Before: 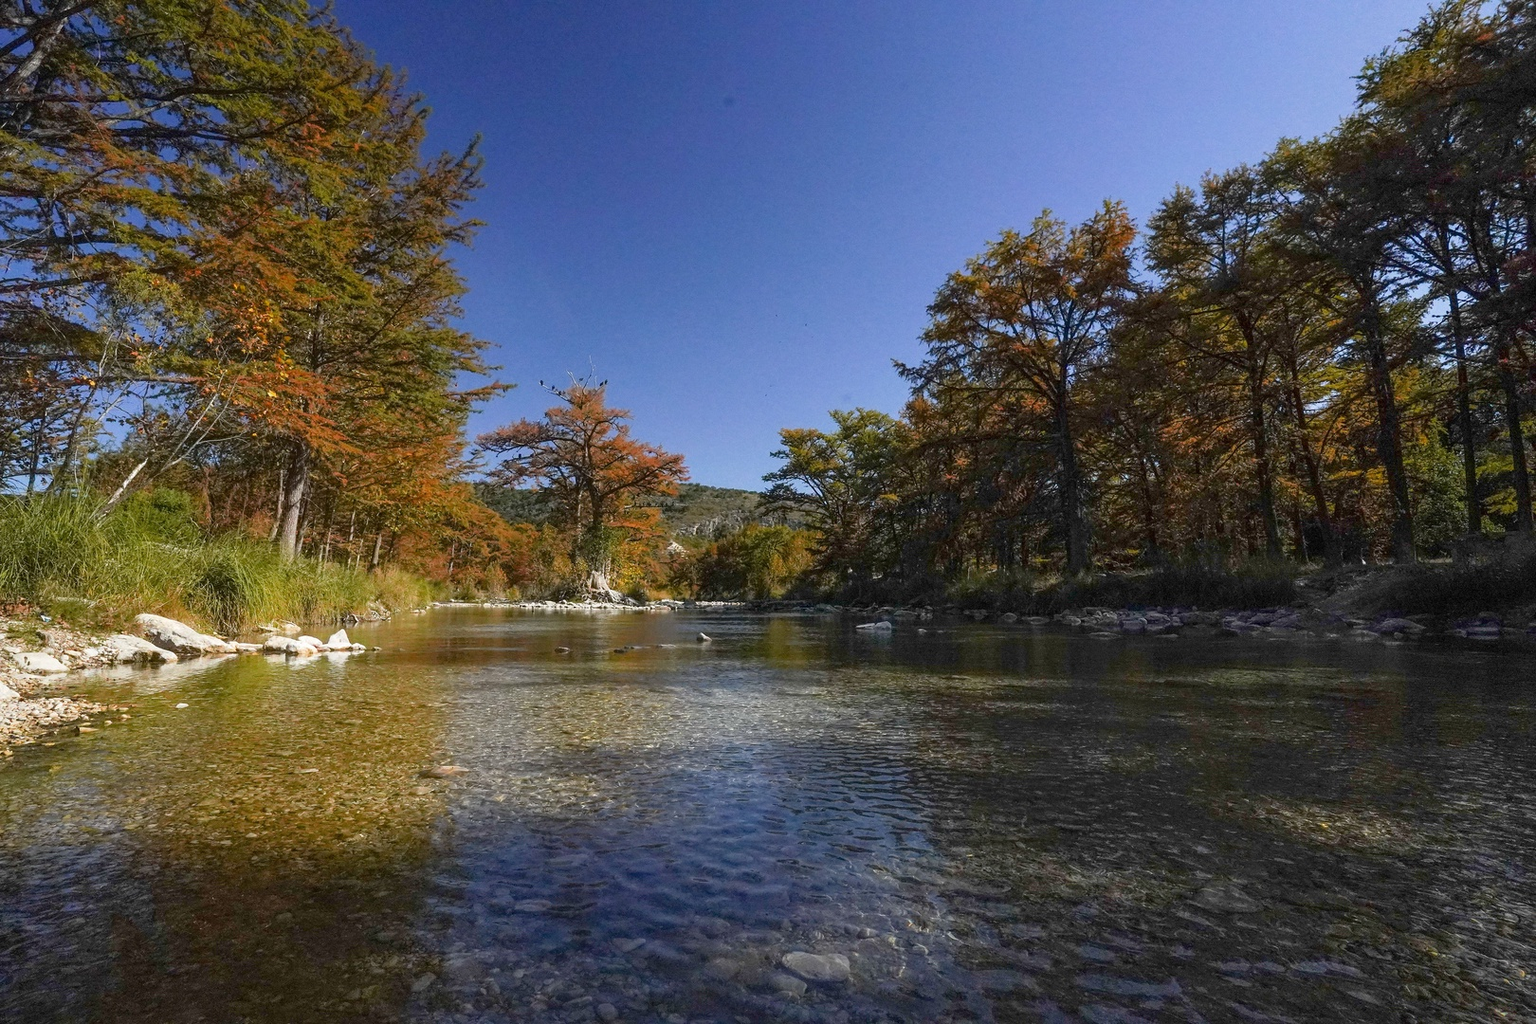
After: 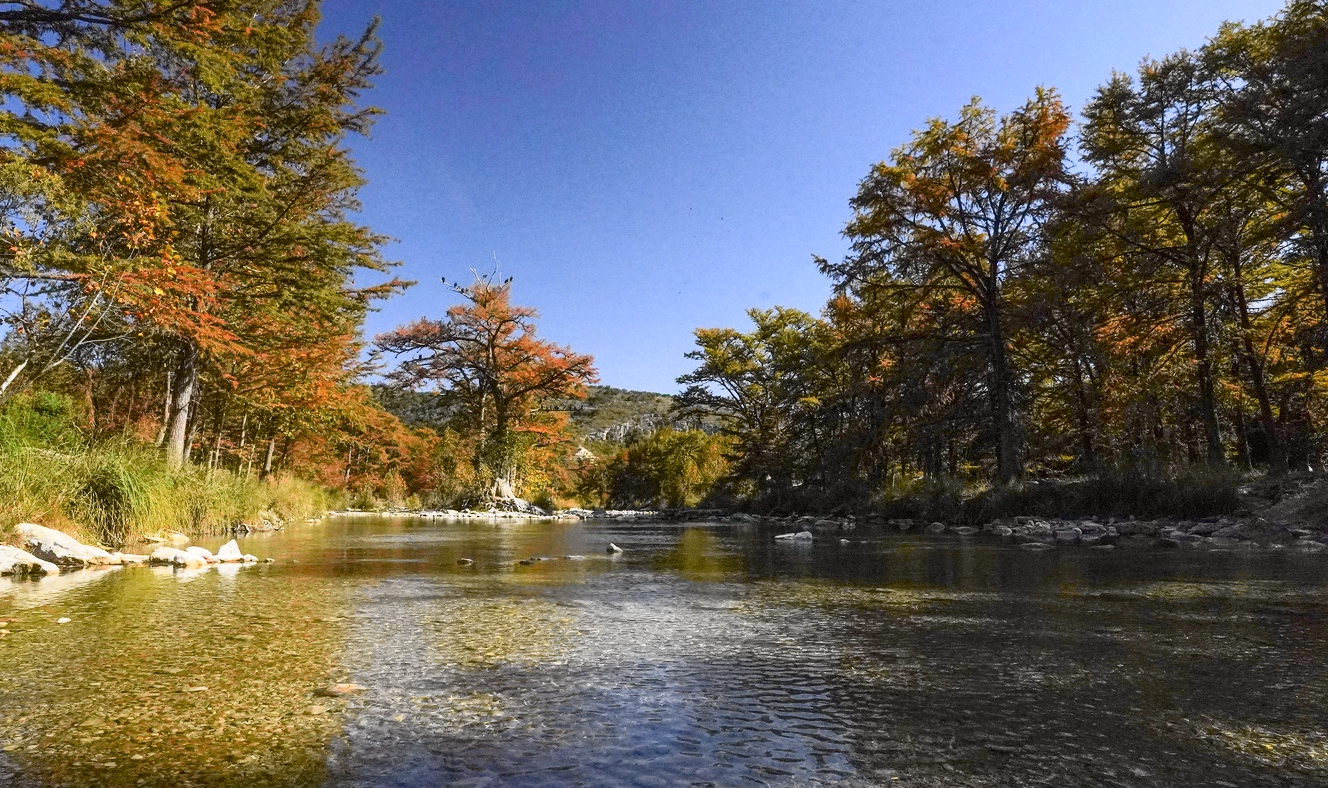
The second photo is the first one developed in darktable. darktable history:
crop: left 7.901%, top 11.542%, right 10.101%, bottom 15.428%
tone curve: curves: ch0 [(0, 0) (0.055, 0.05) (0.258, 0.287) (0.434, 0.526) (0.517, 0.648) (0.745, 0.874) (1, 1)]; ch1 [(0, 0) (0.346, 0.307) (0.418, 0.383) (0.46, 0.439) (0.482, 0.493) (0.502, 0.503) (0.517, 0.514) (0.55, 0.561) (0.588, 0.603) (0.646, 0.688) (1, 1)]; ch2 [(0, 0) (0.346, 0.34) (0.431, 0.45) (0.485, 0.499) (0.5, 0.503) (0.527, 0.525) (0.545, 0.562) (0.679, 0.706) (1, 1)], color space Lab, independent channels, preserve colors none
